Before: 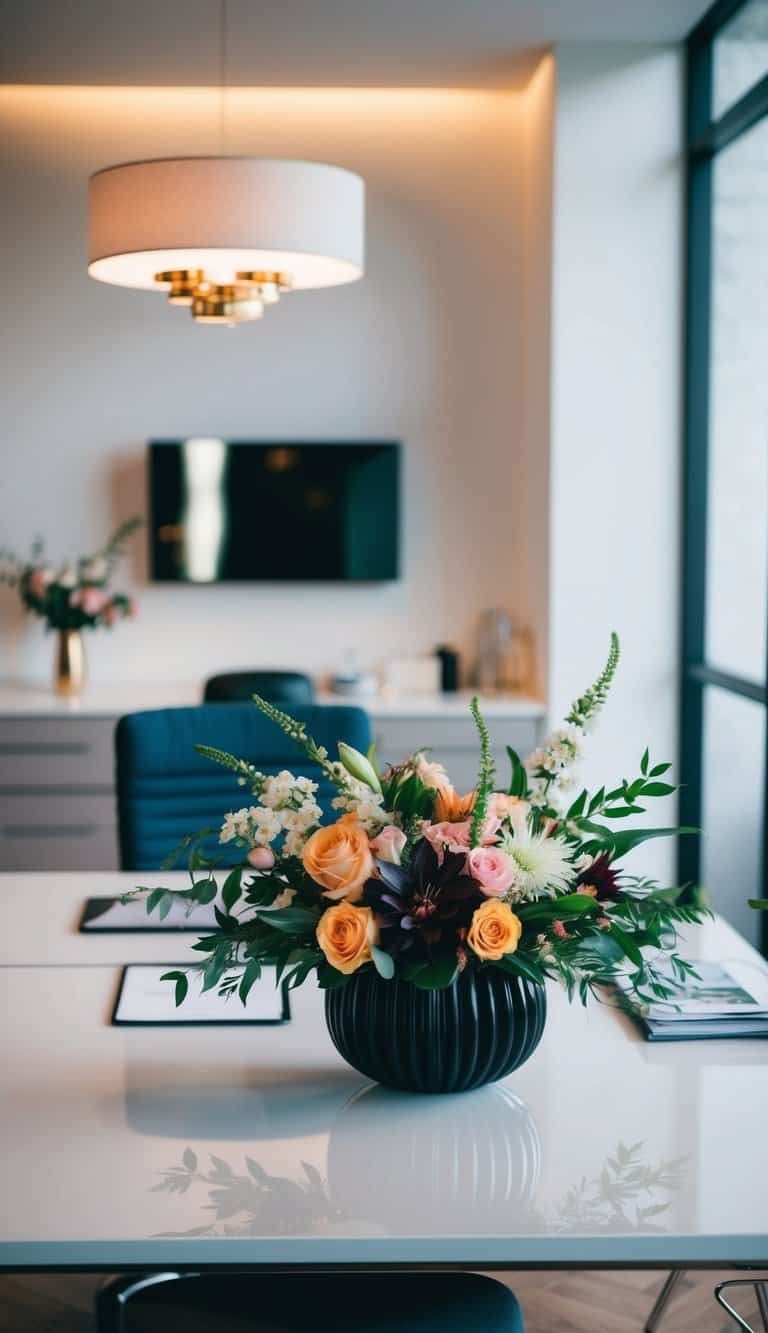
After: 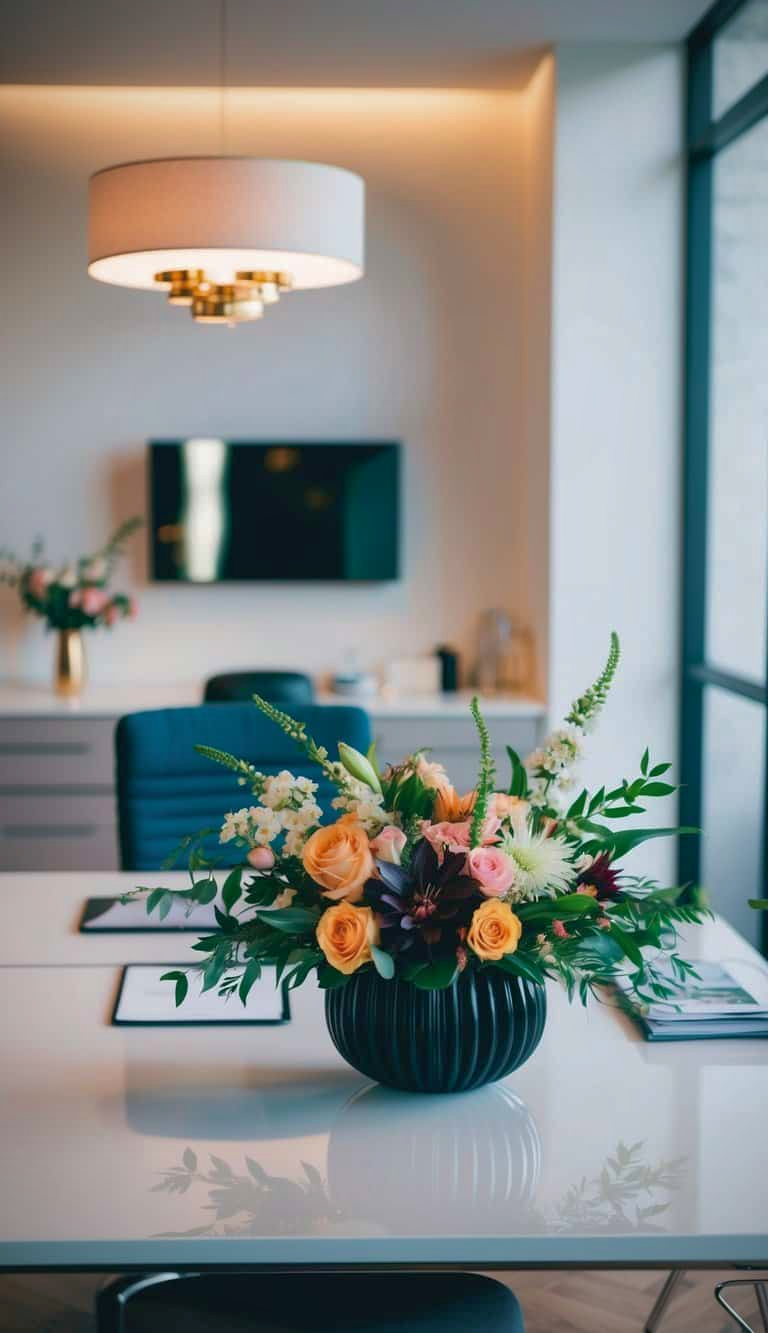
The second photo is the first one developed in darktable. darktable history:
velvia: strength 24.91%
vignetting: fall-off radius 61.16%
shadows and highlights: shadows color adjustment 99.14%, highlights color adjustment 0.547%
